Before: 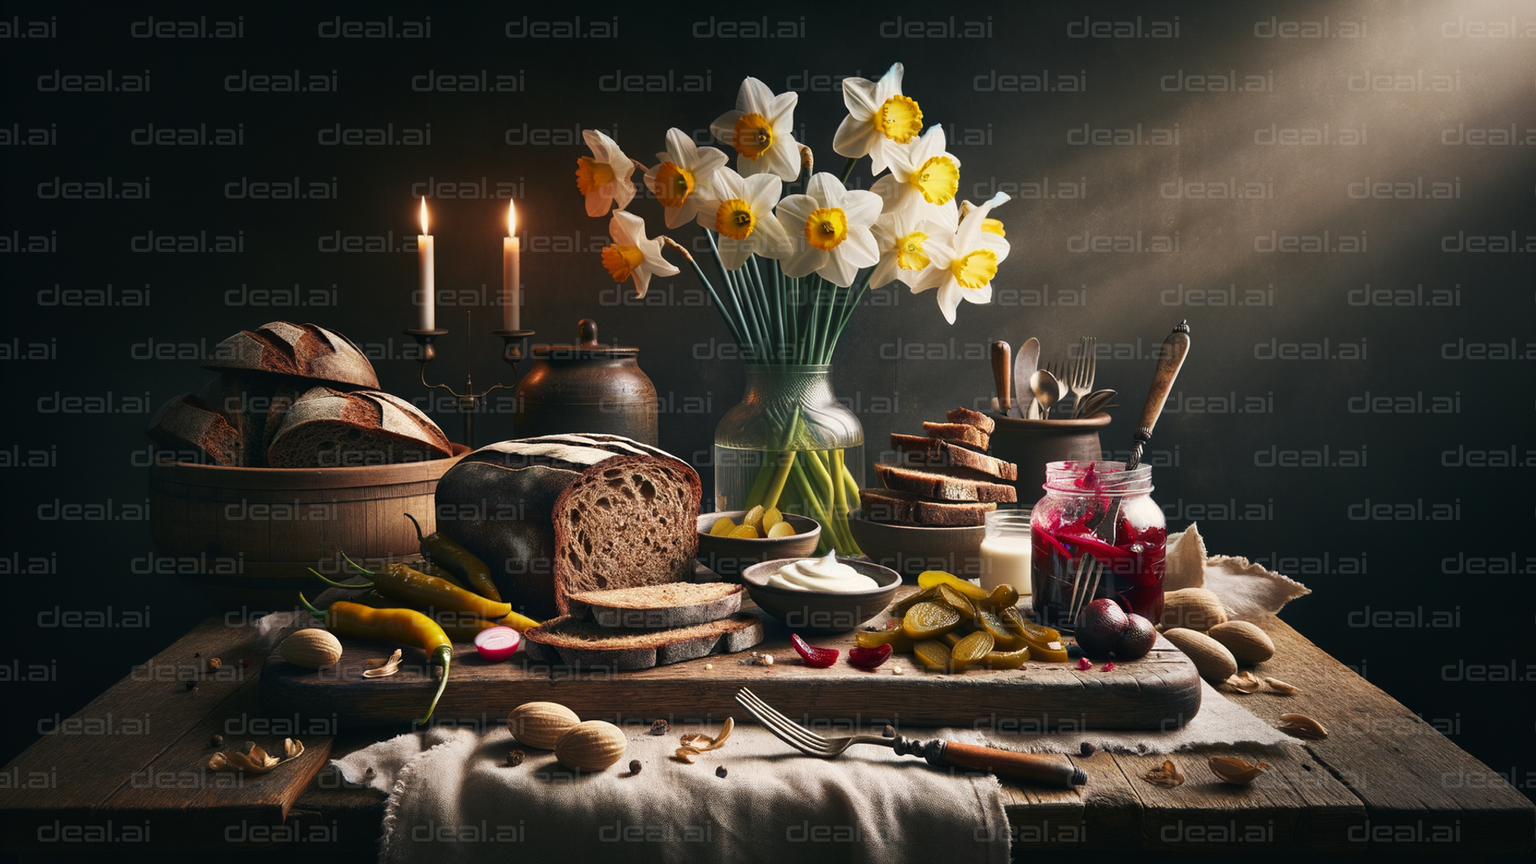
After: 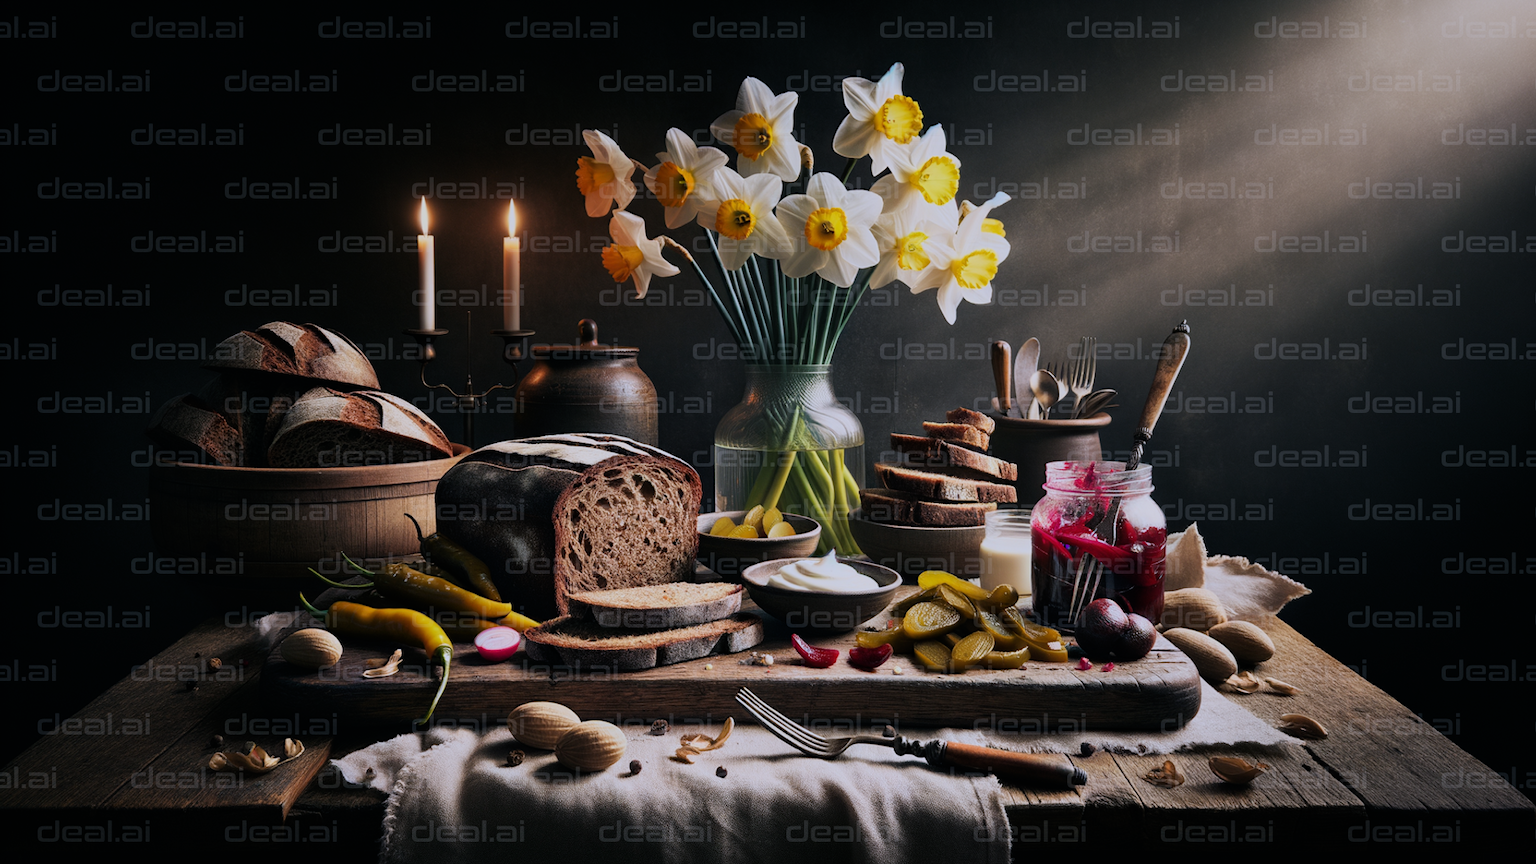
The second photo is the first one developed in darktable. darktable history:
filmic rgb: black relative exposure -7.65 EV, white relative exposure 4.56 EV, hardness 3.61, color science v6 (2022)
white balance: red 0.967, blue 1.119, emerald 0.756
